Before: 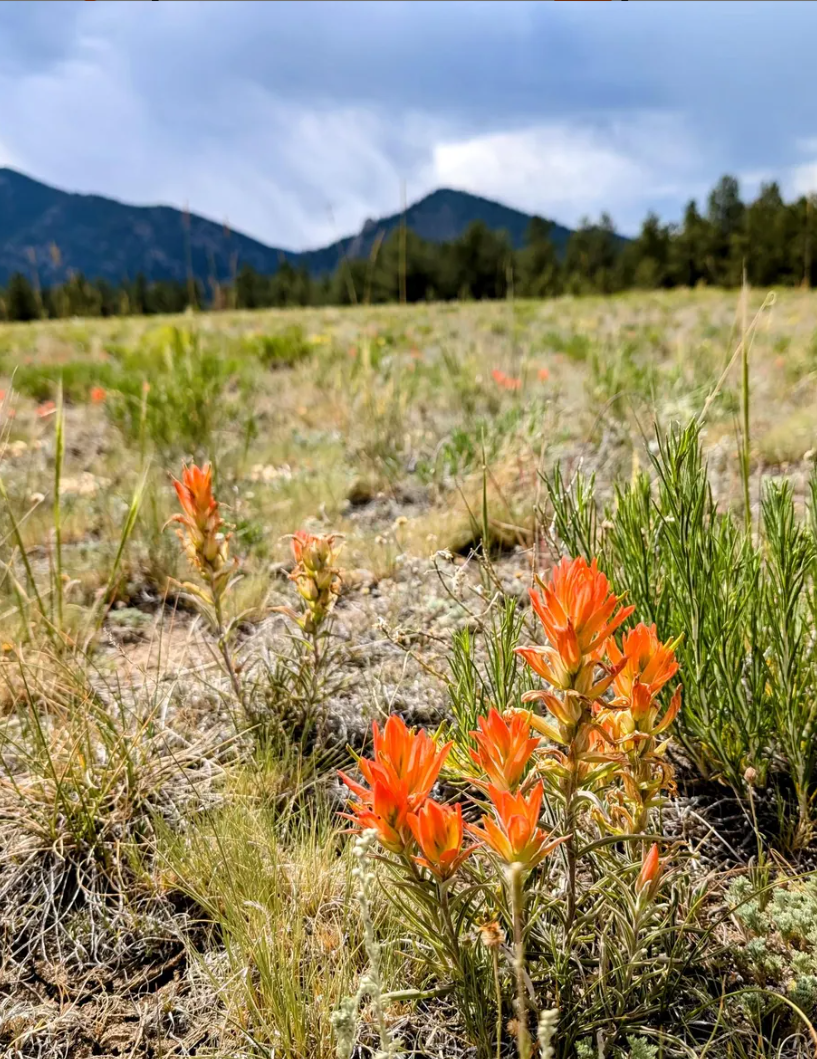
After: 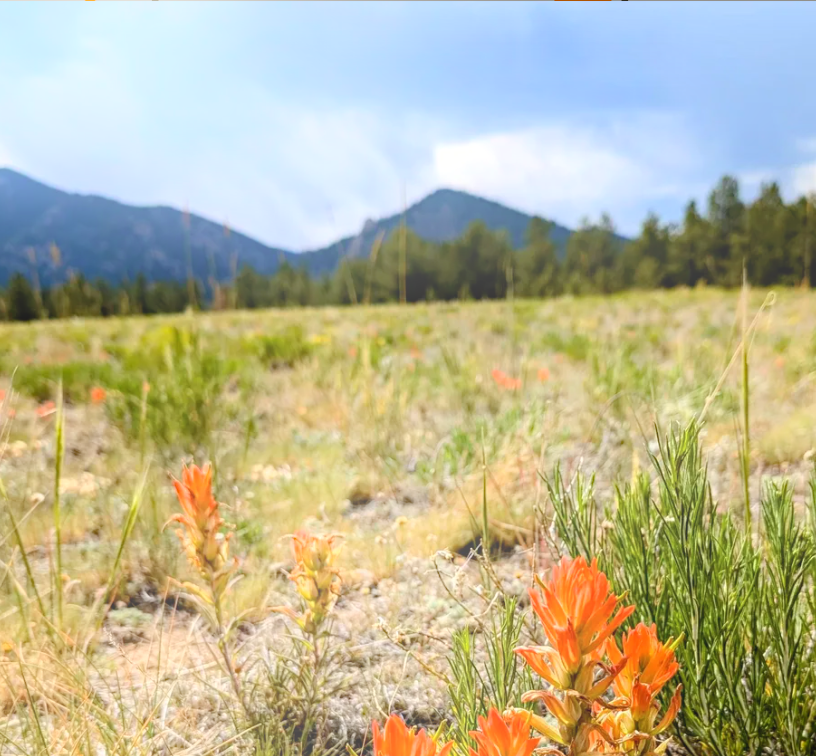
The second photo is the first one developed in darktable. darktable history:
shadows and highlights: shadows -54.3, highlights 86.09, soften with gaussian
bloom: on, module defaults
crop: bottom 28.576%
haze removal: compatibility mode true, adaptive false
